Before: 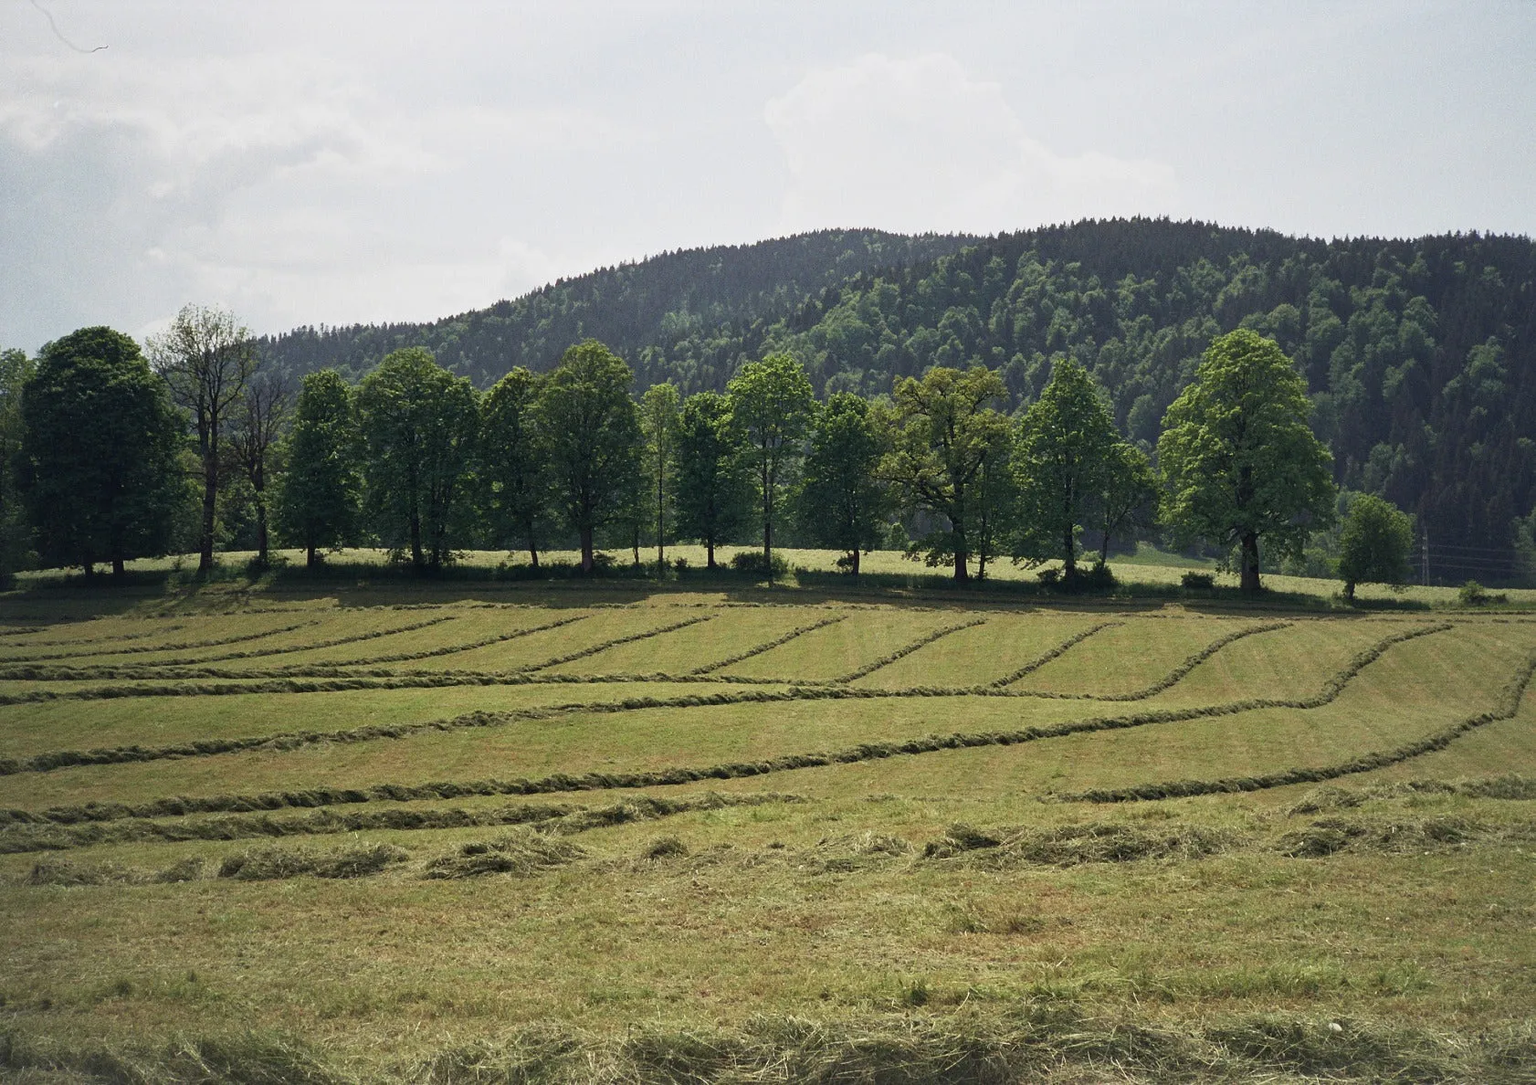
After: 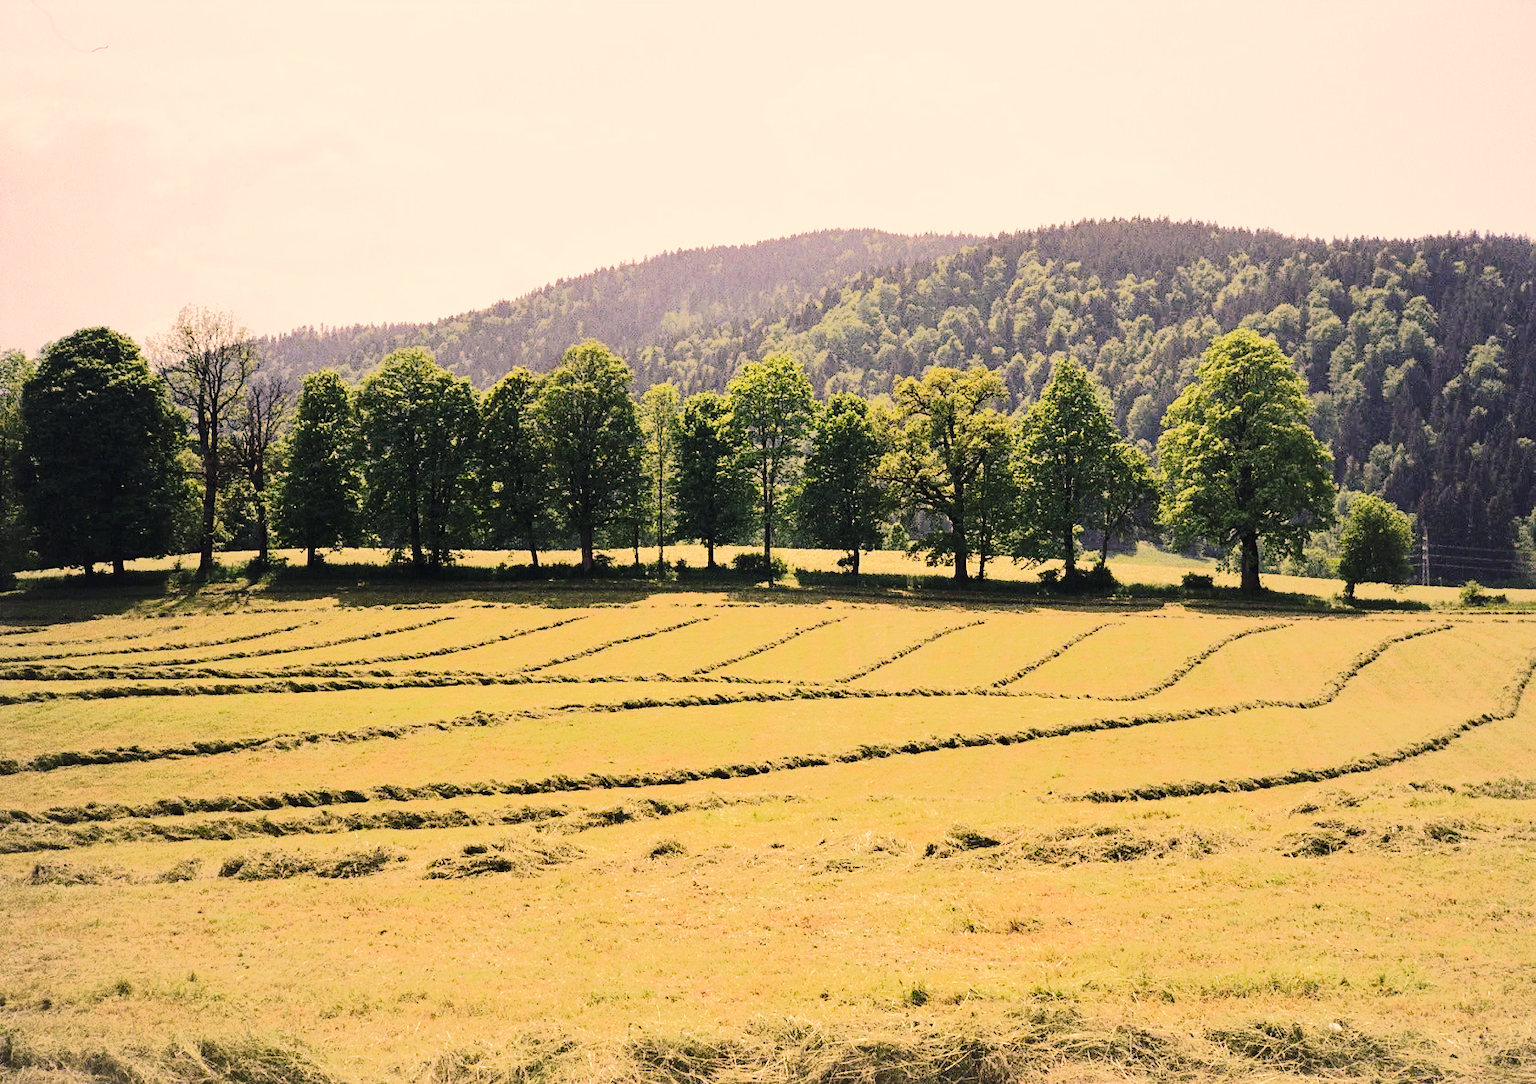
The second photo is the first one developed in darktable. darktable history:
color correction: highlights a* 17.82, highlights b* 18.74
sharpen: radius 5.347, amount 0.313, threshold 26.675
tone equalizer: -8 EV -0.49 EV, -7 EV -0.326 EV, -6 EV -0.122 EV, -5 EV 0.442 EV, -4 EV 0.976 EV, -3 EV 0.781 EV, -2 EV -0.005 EV, -1 EV 0.142 EV, +0 EV -0.01 EV, edges refinement/feathering 500, mask exposure compensation -1.26 EV, preserve details no
base curve: curves: ch0 [(0, 0) (0.028, 0.03) (0.121, 0.232) (0.46, 0.748) (0.859, 0.968) (1, 1)], preserve colors none
